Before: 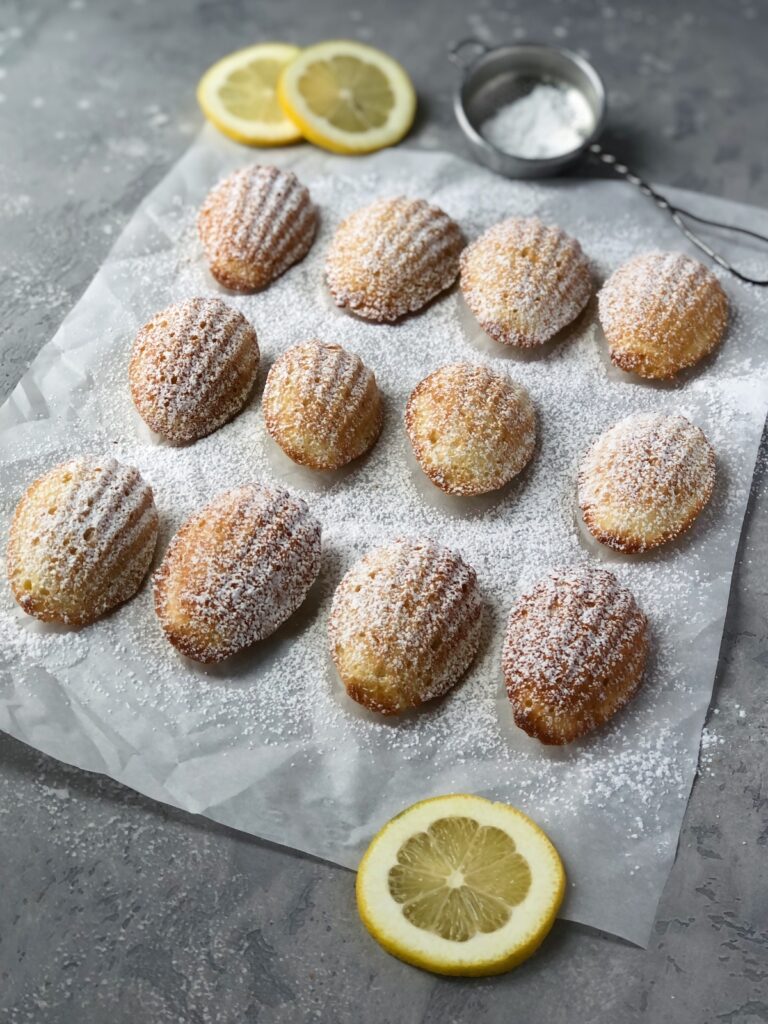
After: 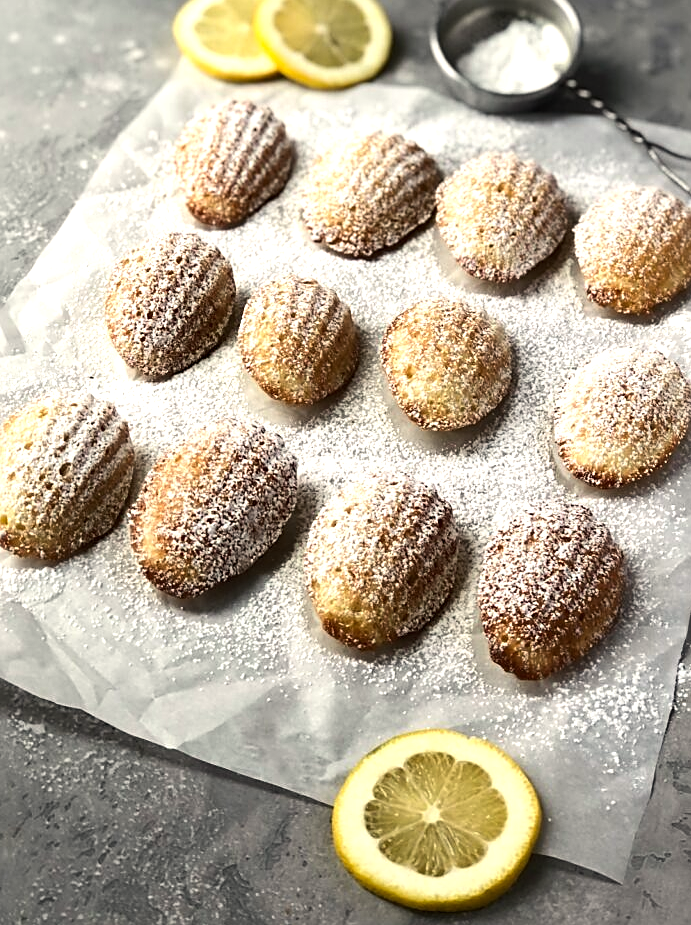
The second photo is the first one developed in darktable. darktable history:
sharpen: amount 0.5
crop: left 3.236%, top 6.421%, right 6.679%, bottom 3.235%
tone equalizer: -8 EV -0.79 EV, -7 EV -0.689 EV, -6 EV -0.564 EV, -5 EV -0.36 EV, -3 EV 0.393 EV, -2 EV 0.6 EV, -1 EV 0.683 EV, +0 EV 0.733 EV, edges refinement/feathering 500, mask exposure compensation -1.57 EV, preserve details no
color calibration: x 0.328, y 0.344, temperature 5678.25 K
